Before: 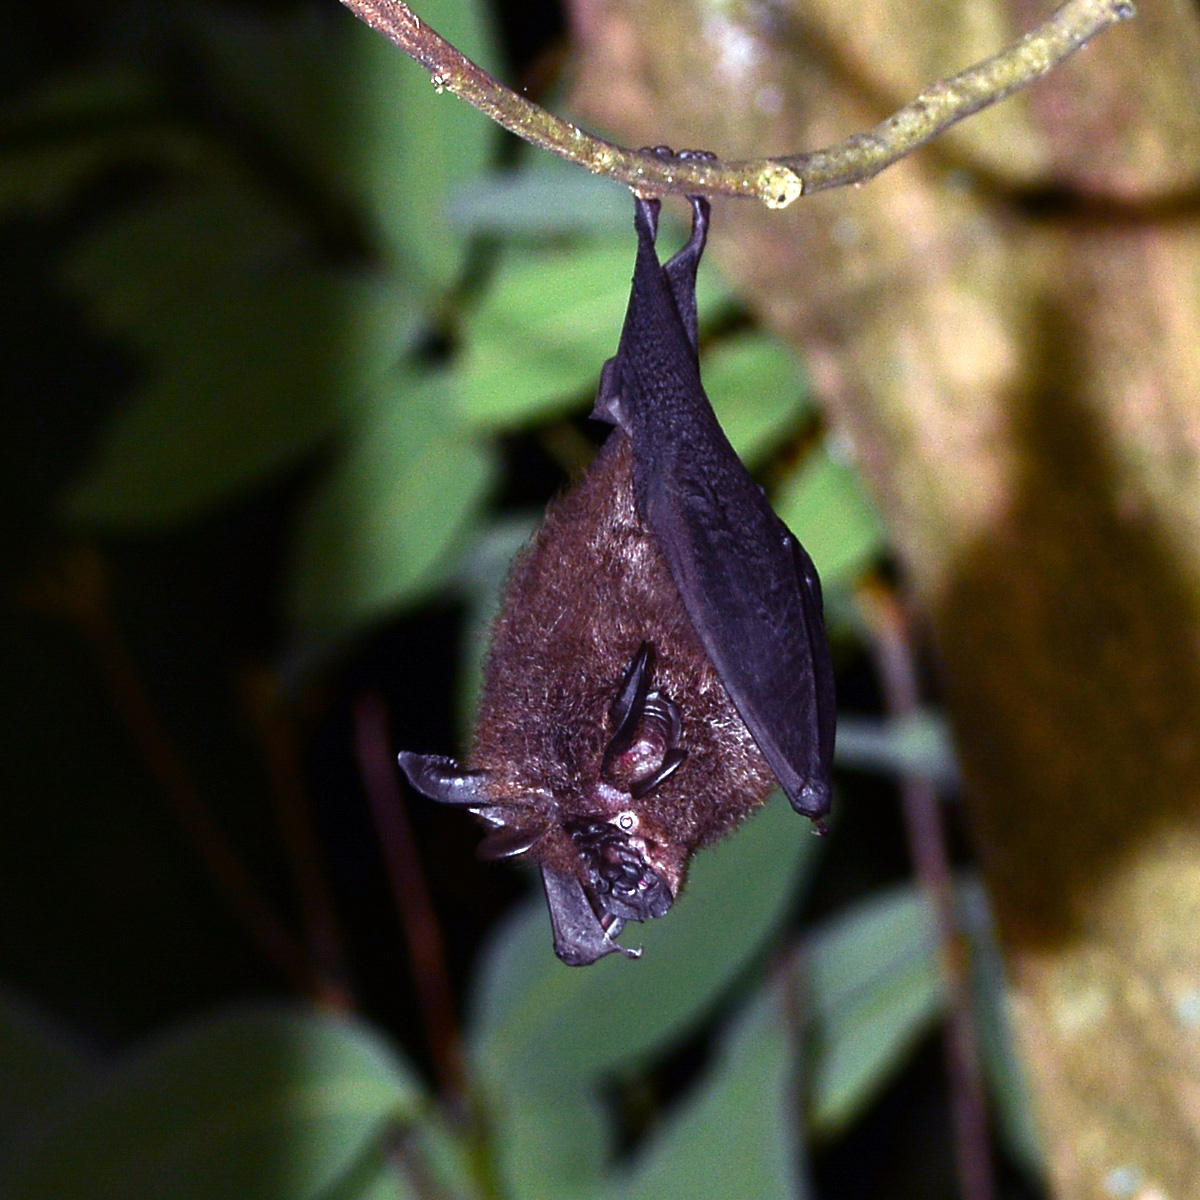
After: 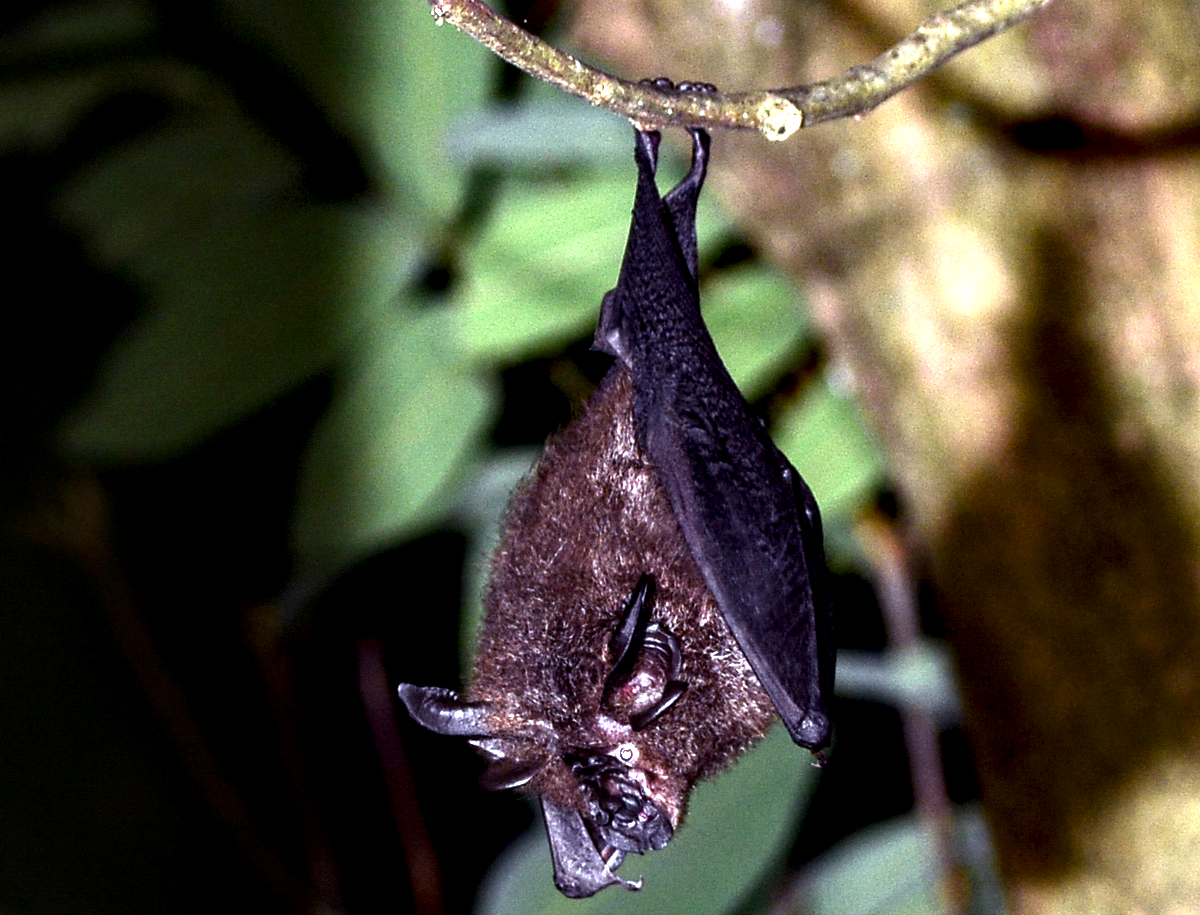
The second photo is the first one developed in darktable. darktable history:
local contrast: highlights 80%, shadows 57%, detail 173%, midtone range 0.6
crop: top 5.668%, bottom 18.042%
